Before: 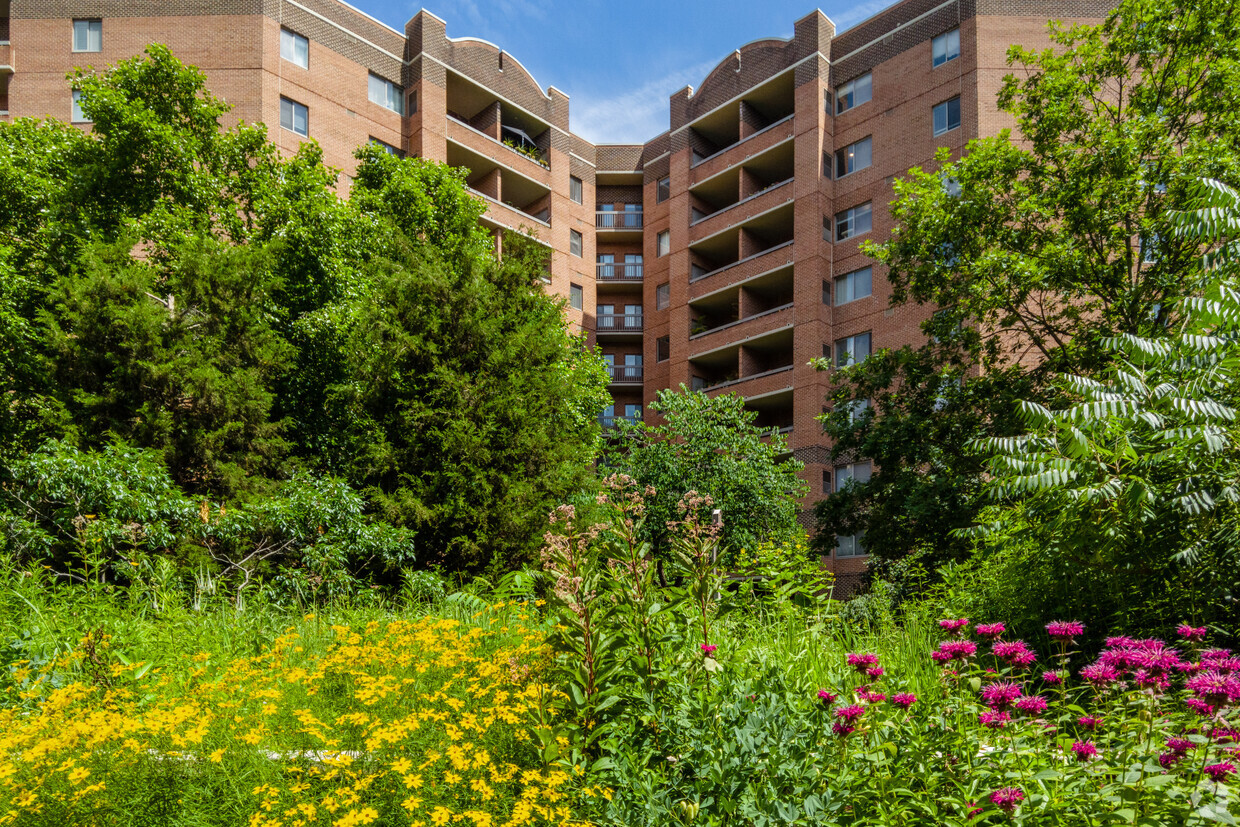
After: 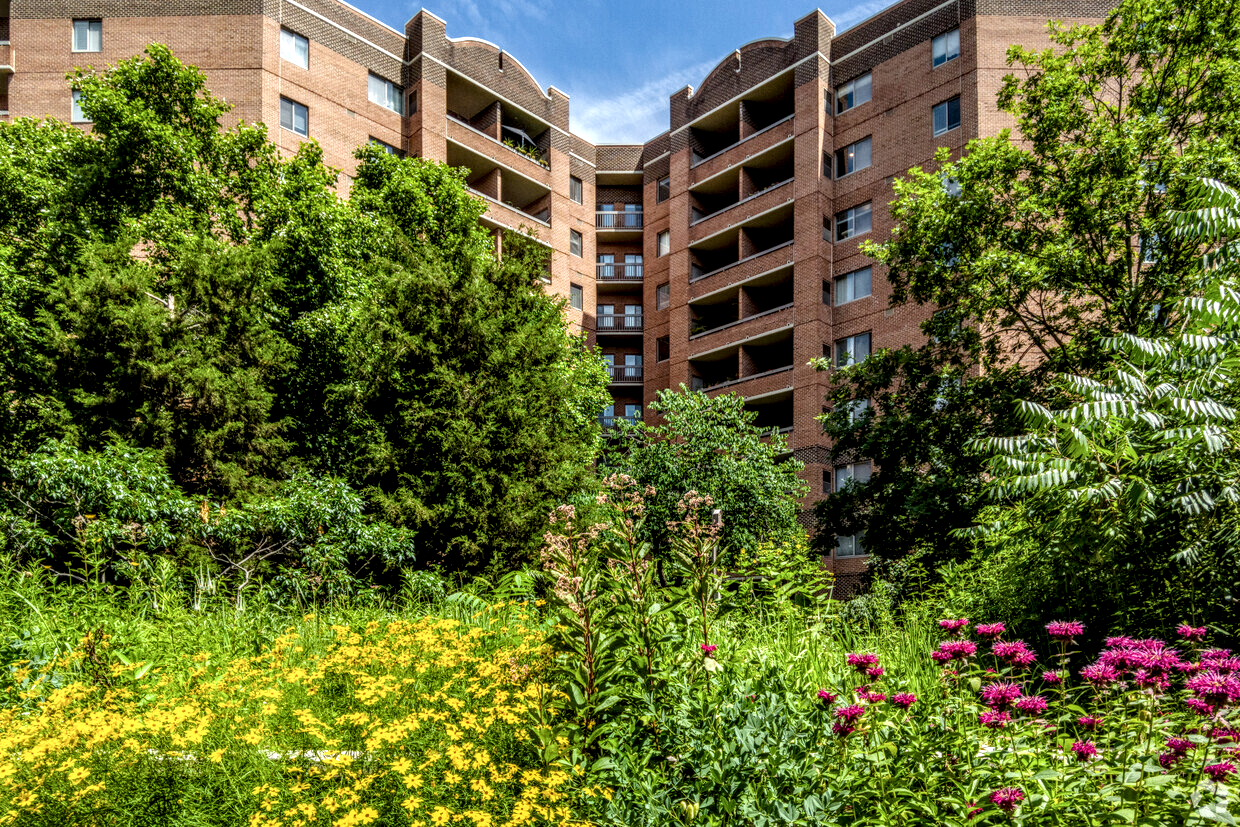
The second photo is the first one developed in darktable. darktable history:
local contrast: highlights 5%, shadows 4%, detail 181%
